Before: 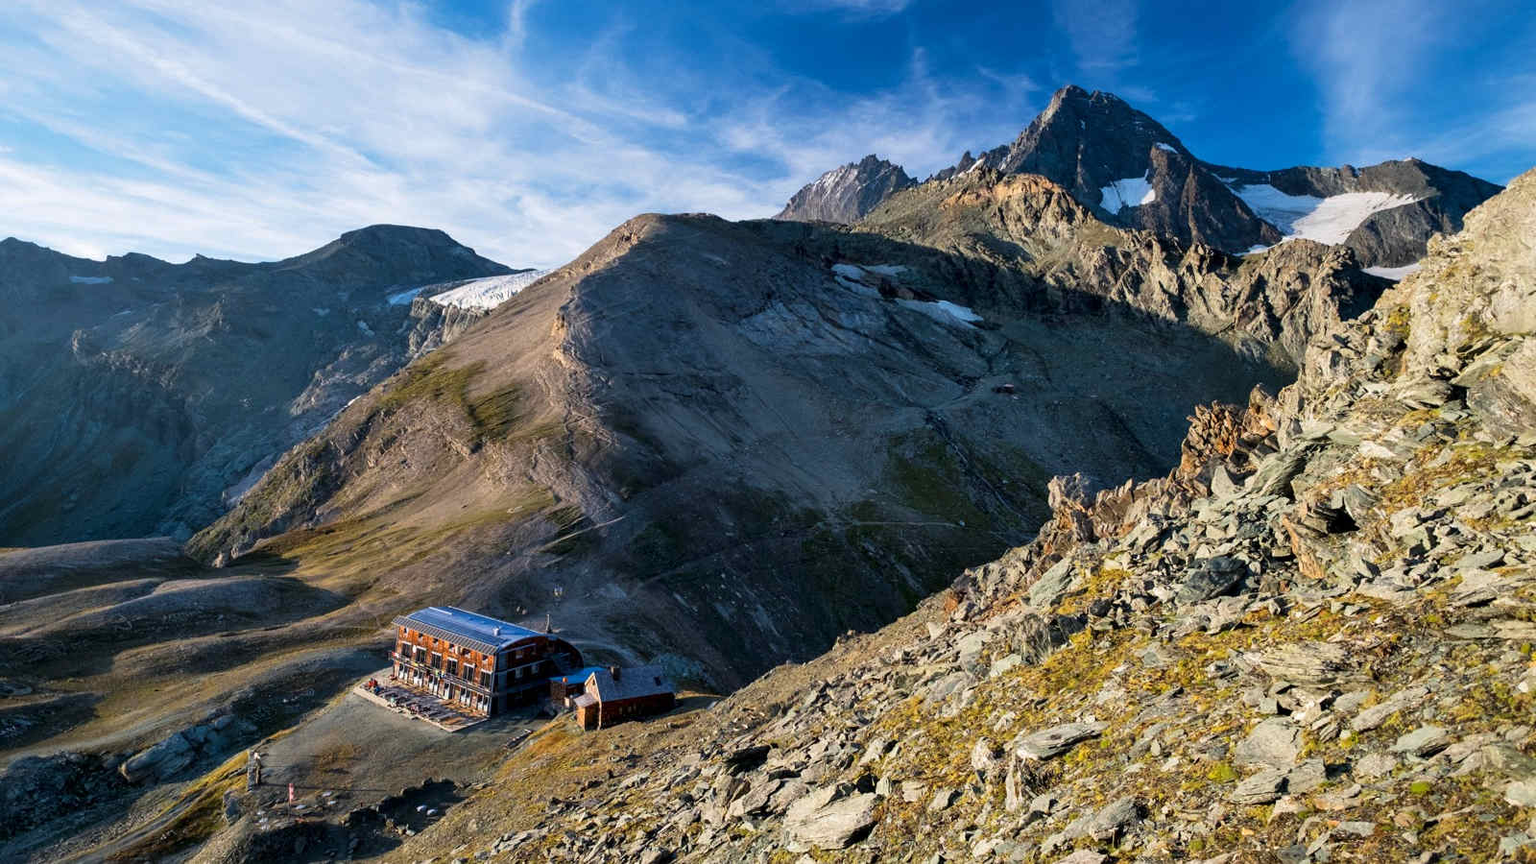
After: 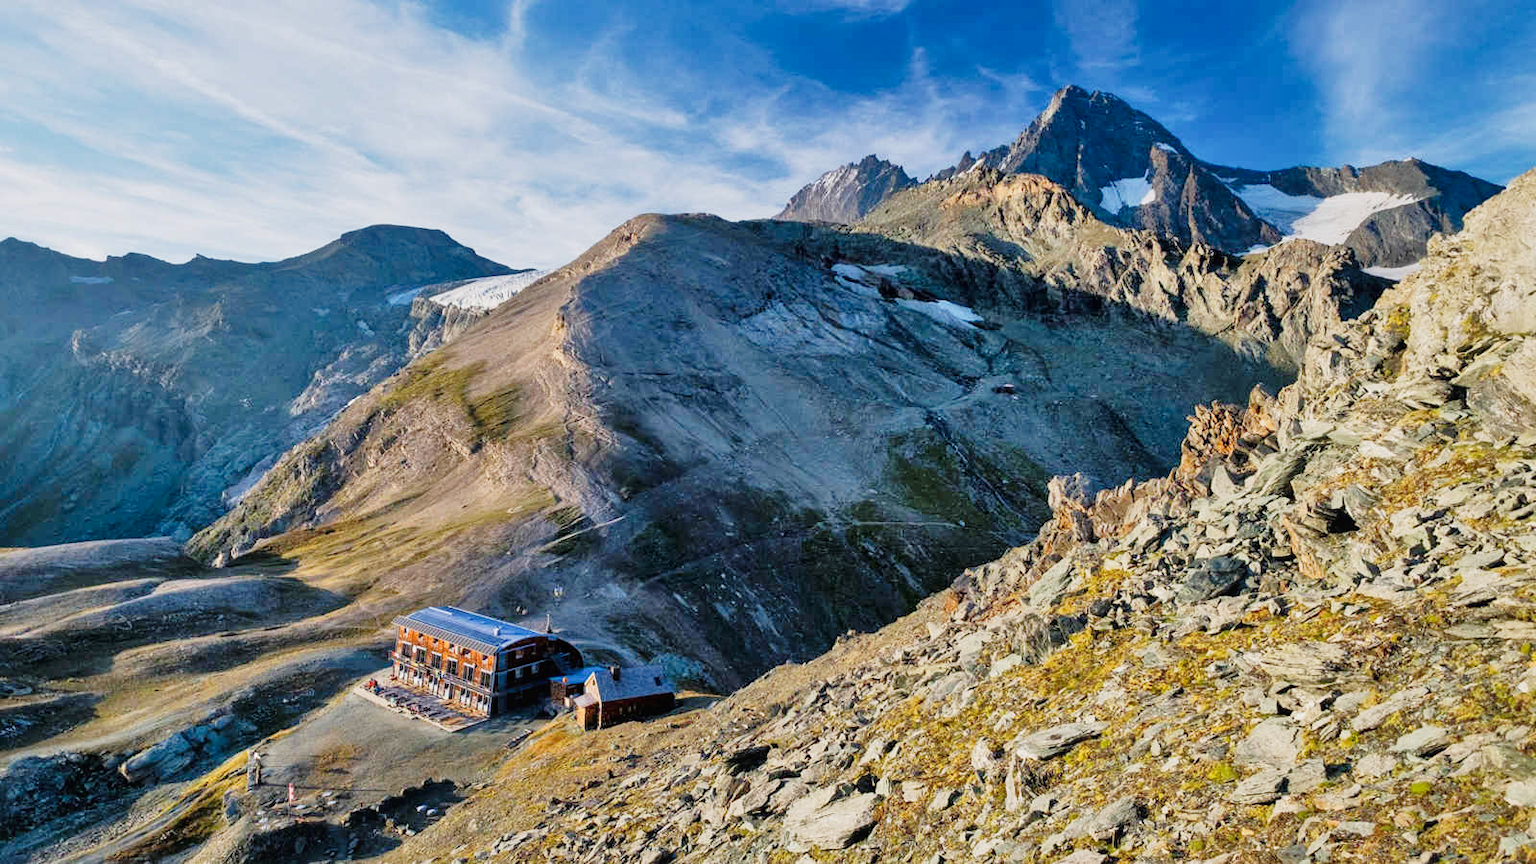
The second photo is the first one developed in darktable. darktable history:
local contrast: mode bilateral grid, contrast 20, coarseness 49, detail 119%, midtone range 0.2
tone equalizer: -7 EV 0.156 EV, -6 EV 0.606 EV, -5 EV 1.17 EV, -4 EV 1.29 EV, -3 EV 1.17 EV, -2 EV 0.6 EV, -1 EV 0.146 EV
tone curve: curves: ch0 [(0, 0.023) (0.184, 0.168) (0.491, 0.519) (0.748, 0.765) (1, 0.919)]; ch1 [(0, 0) (0.179, 0.173) (0.322, 0.32) (0.424, 0.424) (0.496, 0.501) (0.563, 0.586) (0.761, 0.803) (1, 1)]; ch2 [(0, 0) (0.434, 0.447) (0.483, 0.487) (0.557, 0.541) (0.697, 0.68) (1, 1)], preserve colors none
